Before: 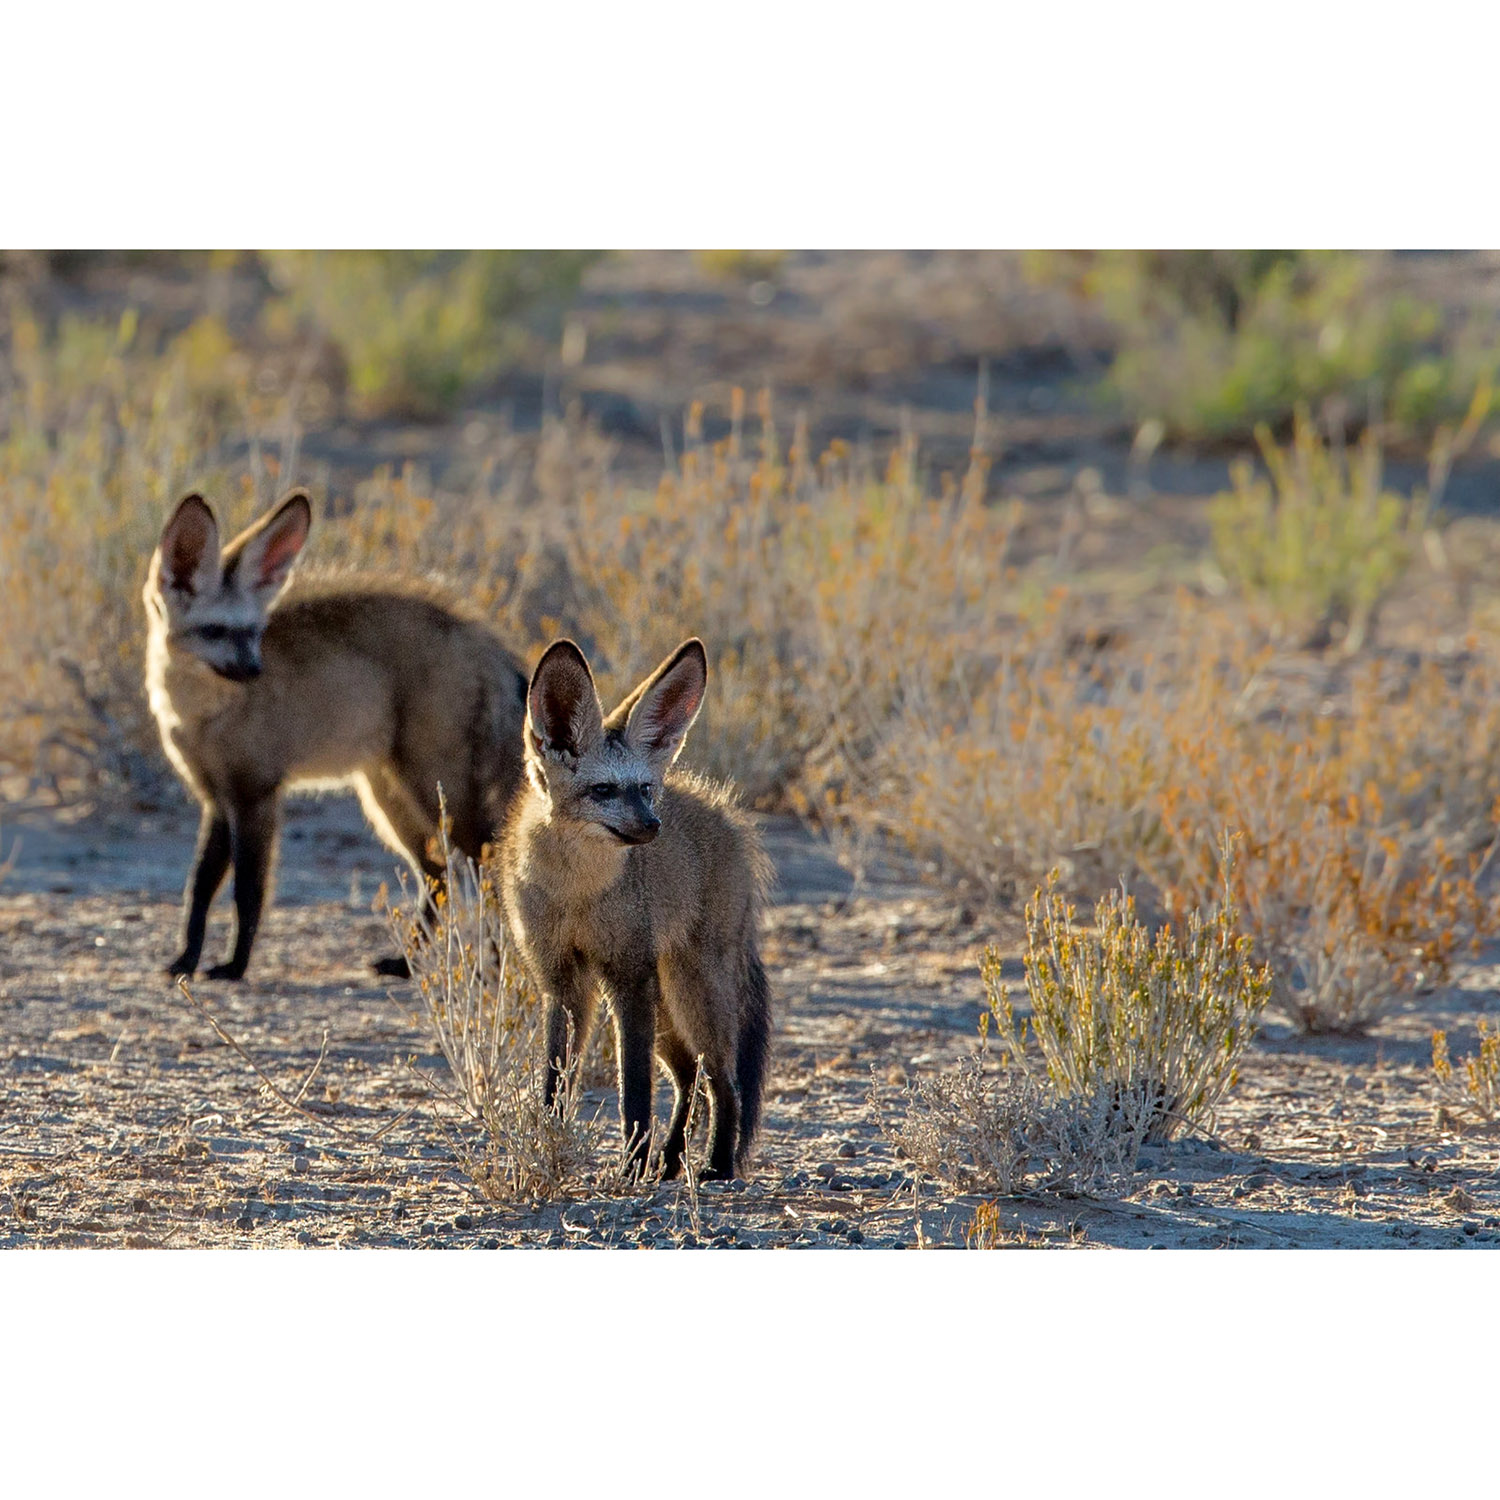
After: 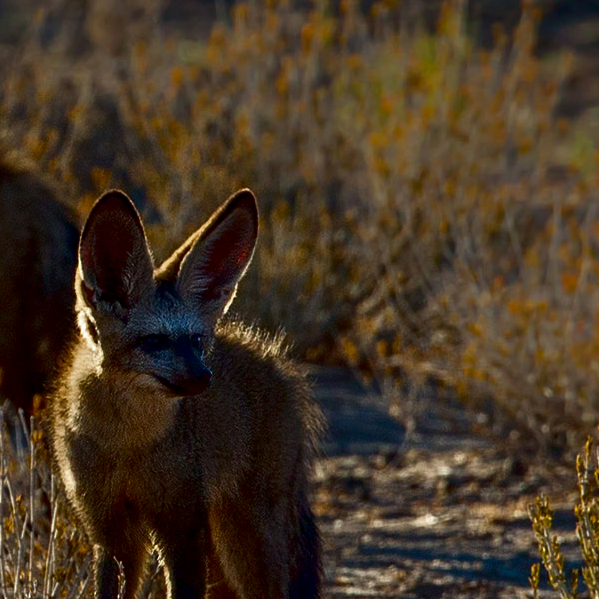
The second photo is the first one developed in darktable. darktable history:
contrast brightness saturation: contrast 0.09, brightness -0.59, saturation 0.17
crop: left 30%, top 30%, right 30%, bottom 30%
